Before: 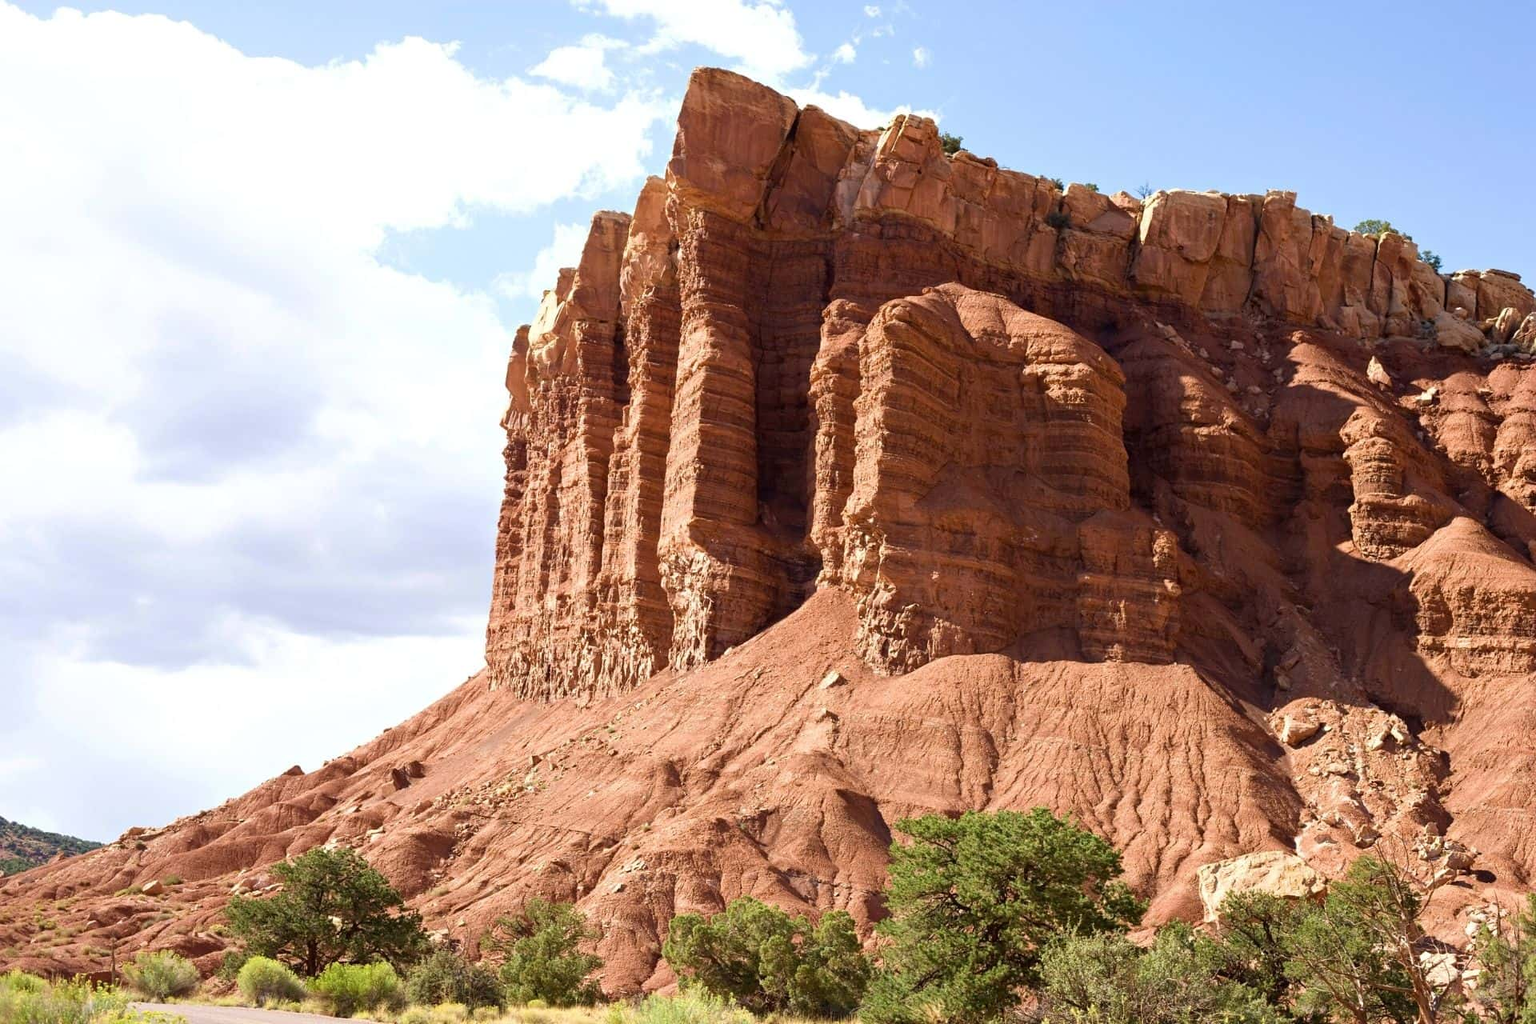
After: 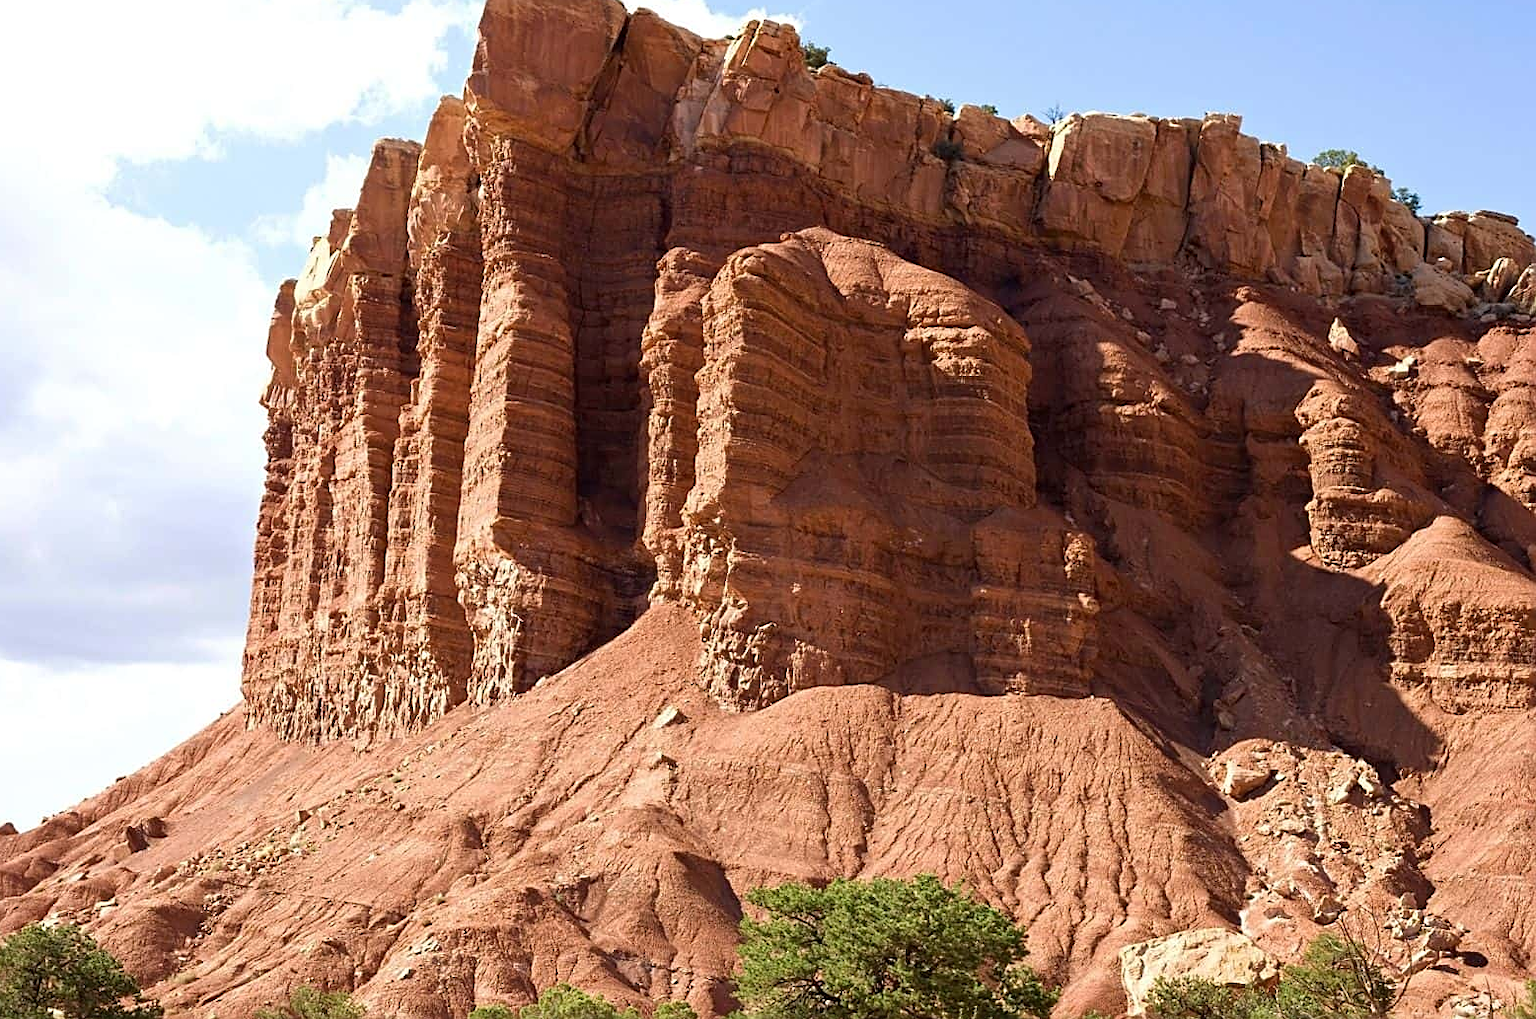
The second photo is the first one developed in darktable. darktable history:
crop: left 18.874%, top 9.644%, right 0.001%, bottom 9.621%
sharpen: on, module defaults
